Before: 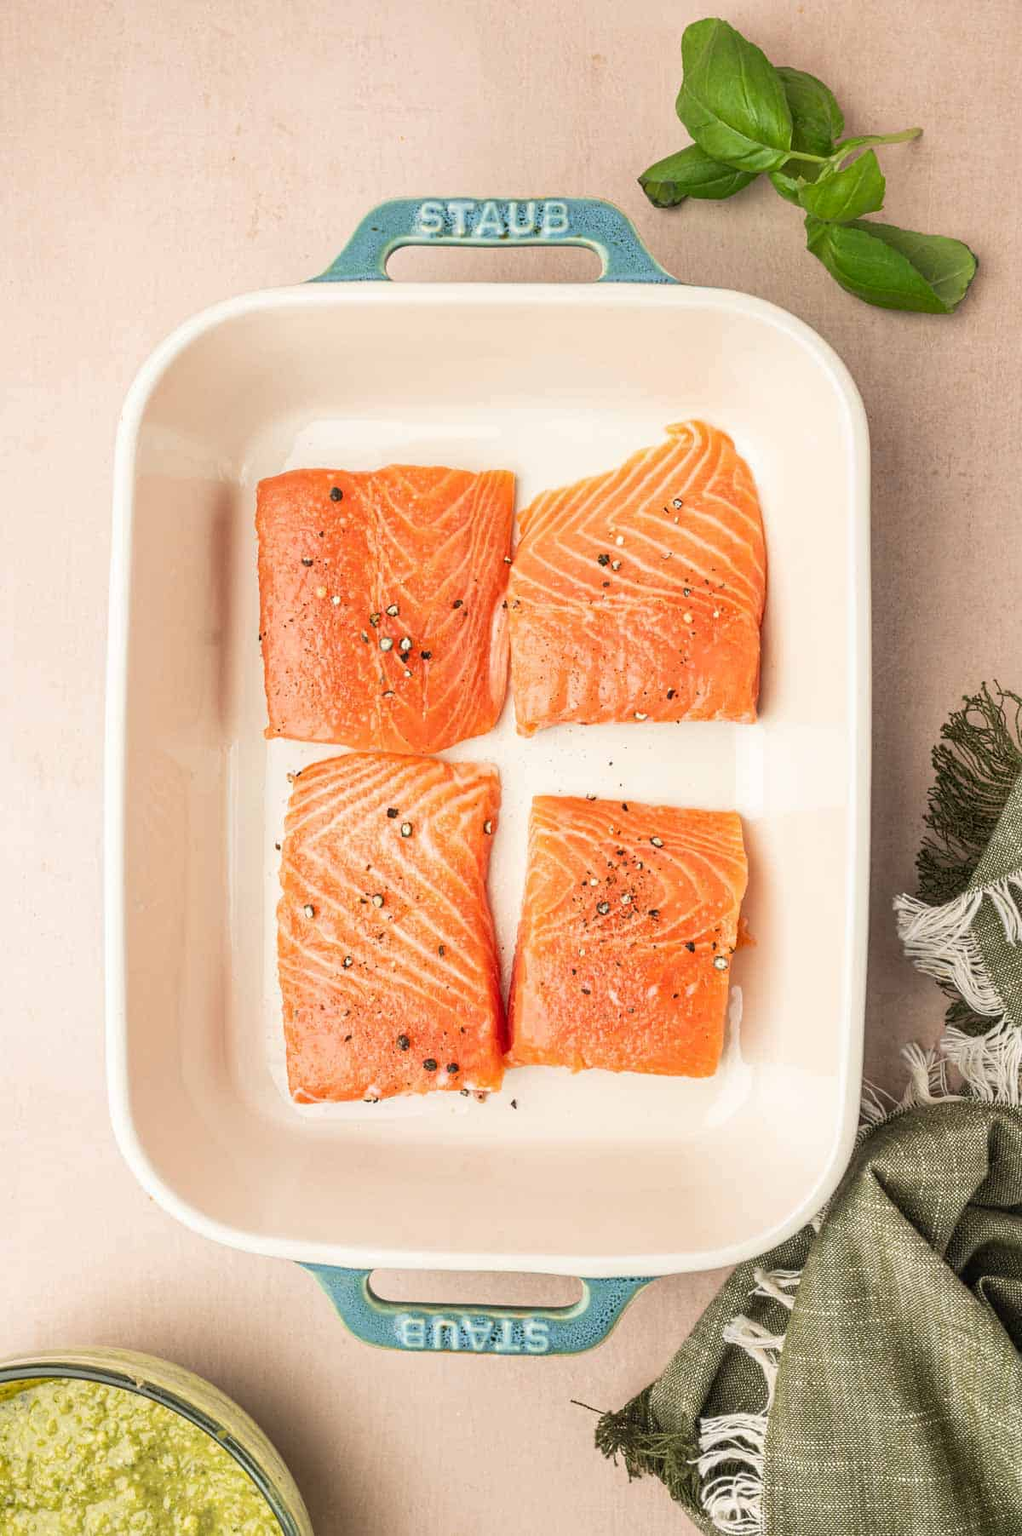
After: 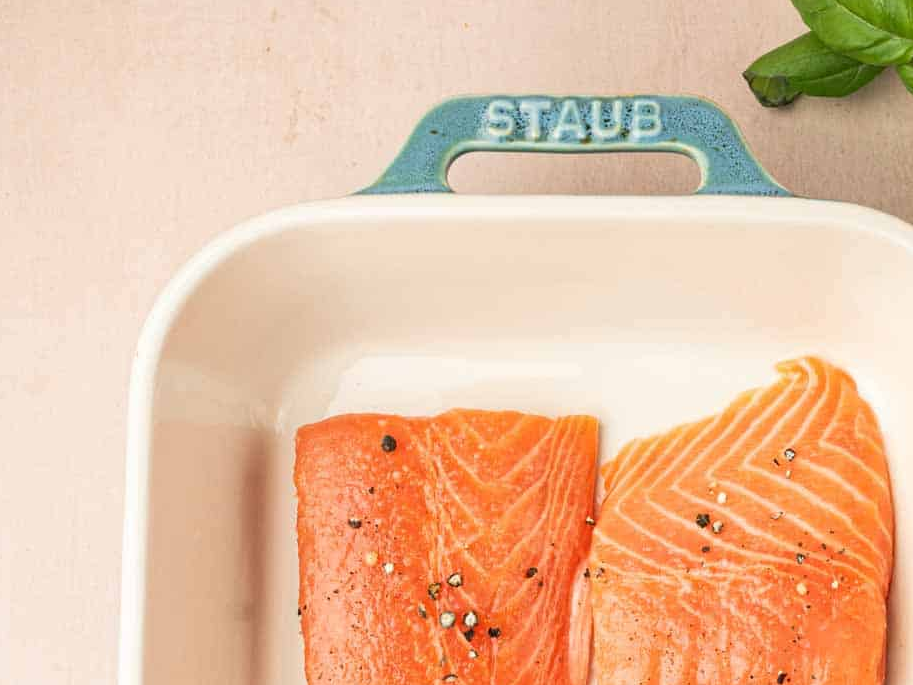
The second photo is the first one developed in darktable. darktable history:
color correction: highlights b* -0.05
crop: left 0.563%, top 7.638%, right 23.32%, bottom 54.336%
